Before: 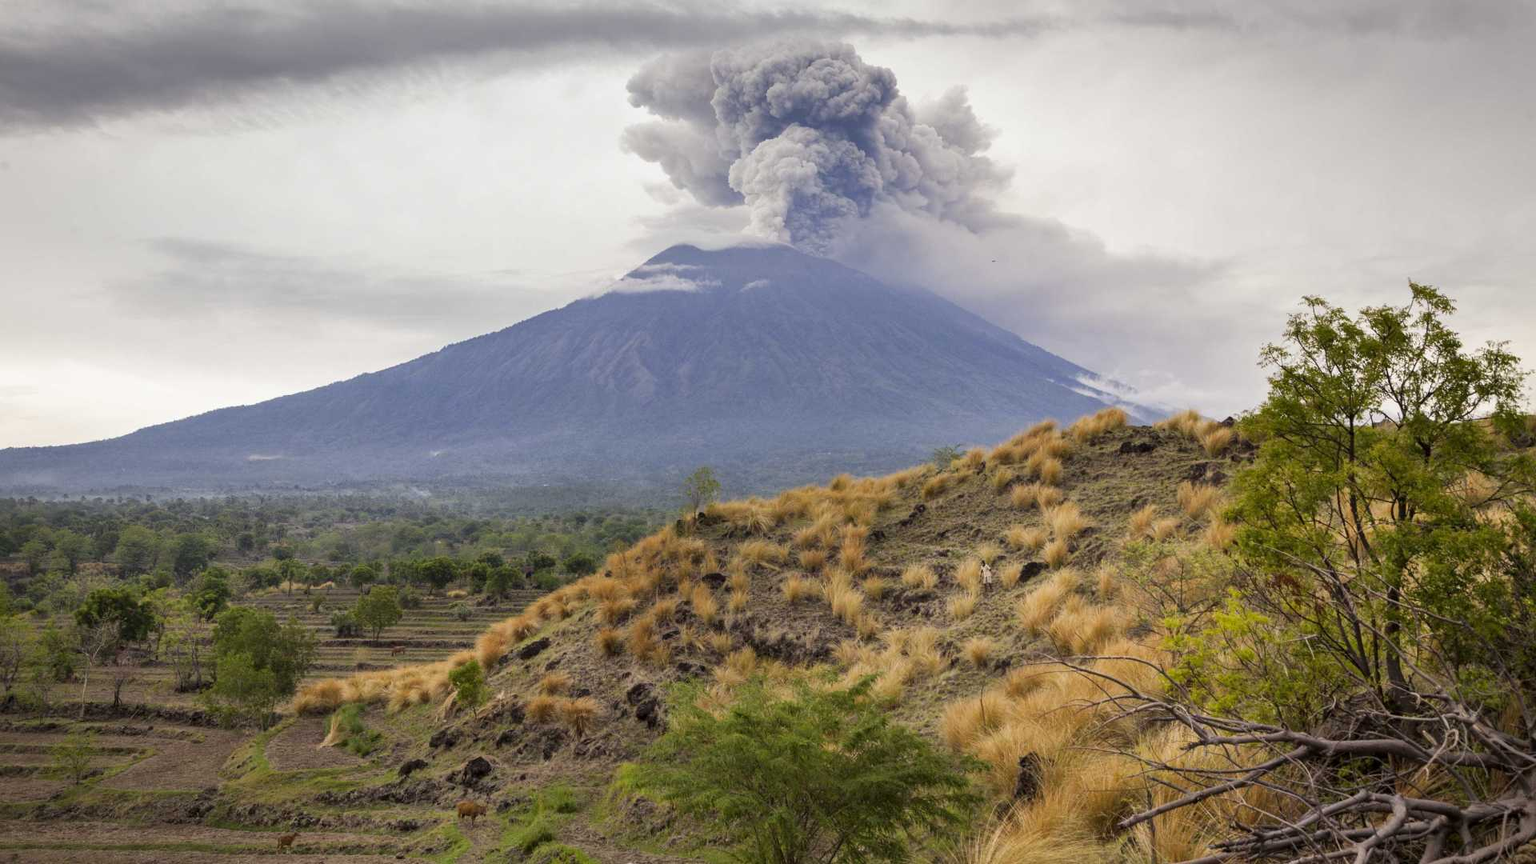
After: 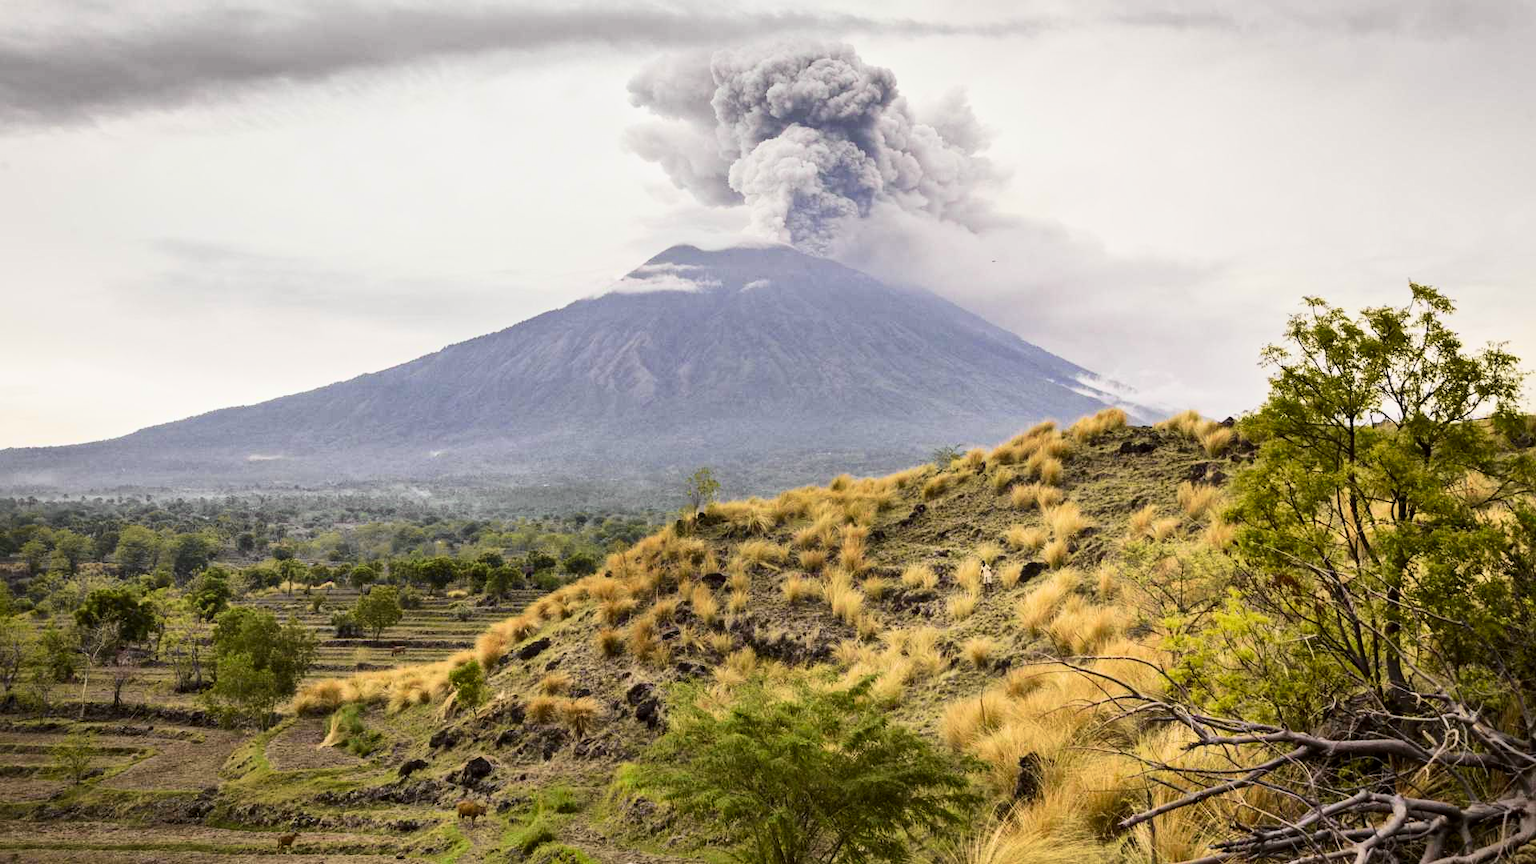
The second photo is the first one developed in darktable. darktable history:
tone curve: curves: ch0 [(0, 0.008) (0.107, 0.083) (0.283, 0.287) (0.429, 0.51) (0.607, 0.739) (0.789, 0.893) (0.998, 0.978)]; ch1 [(0, 0) (0.323, 0.339) (0.438, 0.427) (0.478, 0.484) (0.502, 0.502) (0.527, 0.525) (0.571, 0.579) (0.608, 0.629) (0.669, 0.704) (0.859, 0.899) (1, 1)]; ch2 [(0, 0) (0.33, 0.347) (0.421, 0.456) (0.473, 0.498) (0.502, 0.504) (0.522, 0.524) (0.549, 0.567) (0.593, 0.626) (0.676, 0.724) (1, 1)], color space Lab, independent channels, preserve colors none
velvia: on, module defaults
local contrast: mode bilateral grid, contrast 27, coarseness 16, detail 115%, midtone range 0.2
